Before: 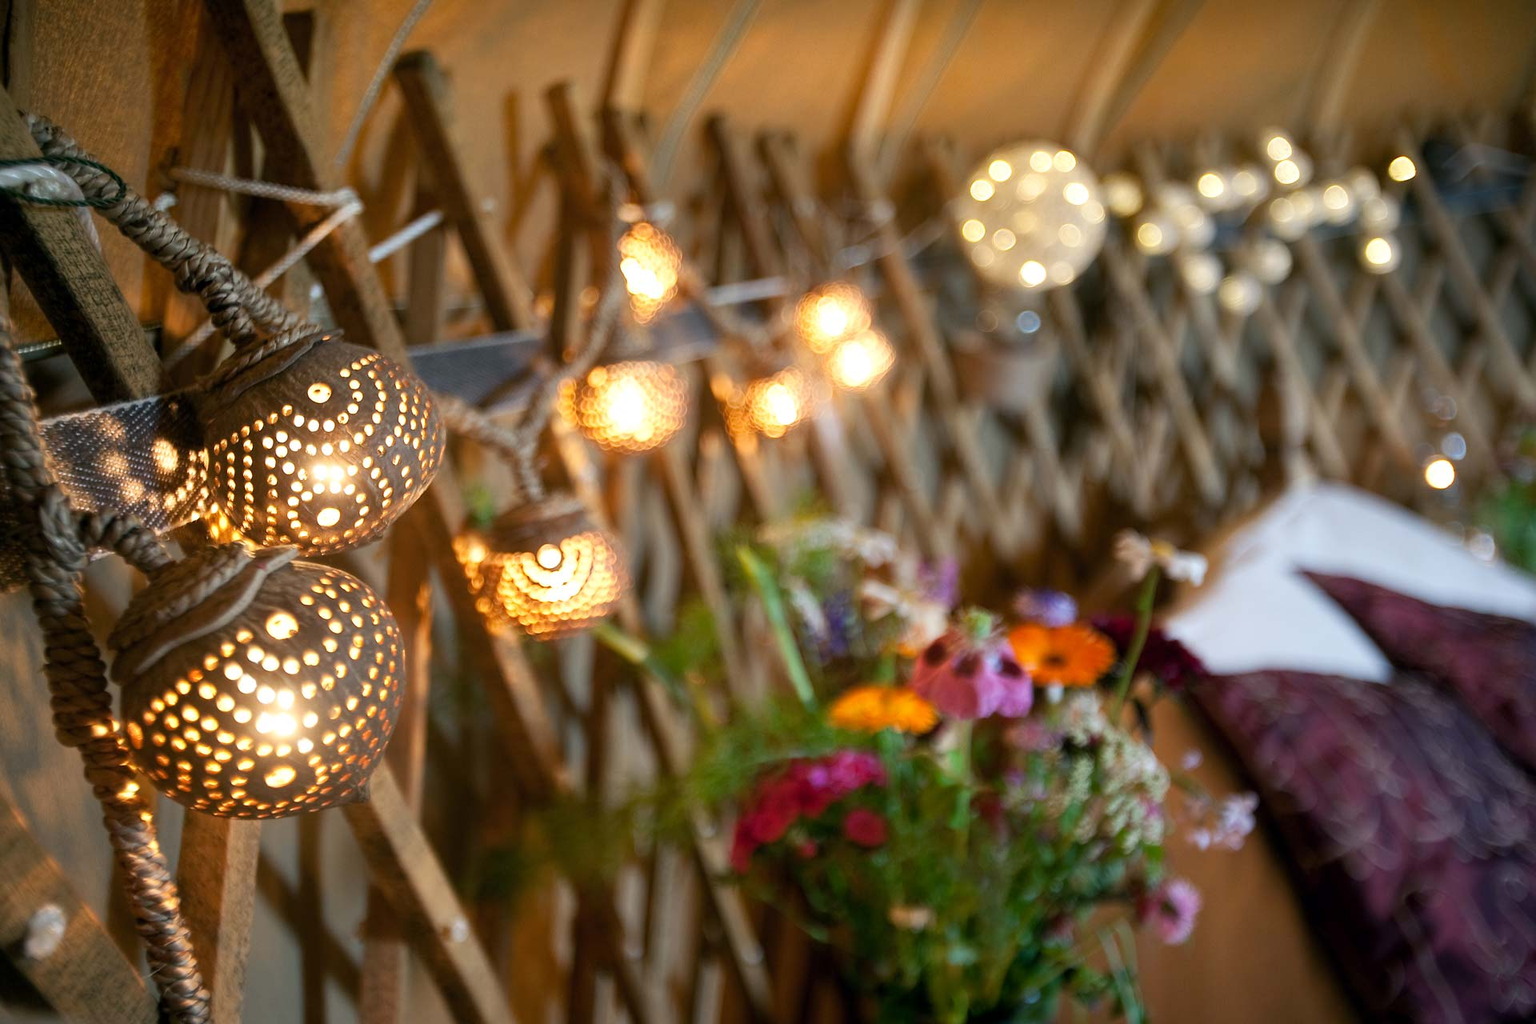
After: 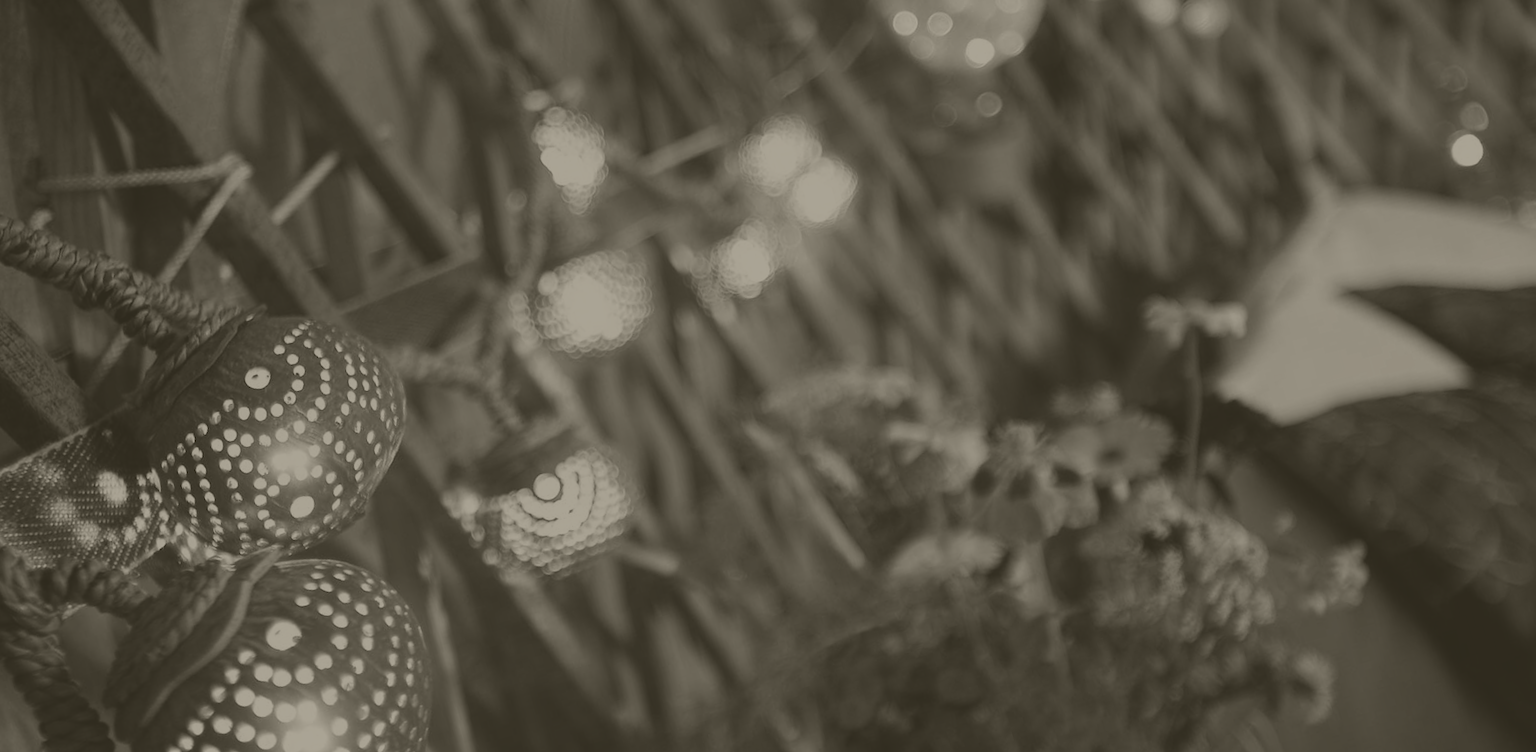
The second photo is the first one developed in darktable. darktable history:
exposure: black level correction -0.014, exposure -0.193 EV, compensate highlight preservation false
colorize: hue 41.44°, saturation 22%, source mix 60%, lightness 10.61%
rotate and perspective: rotation -14.8°, crop left 0.1, crop right 0.903, crop top 0.25, crop bottom 0.748
